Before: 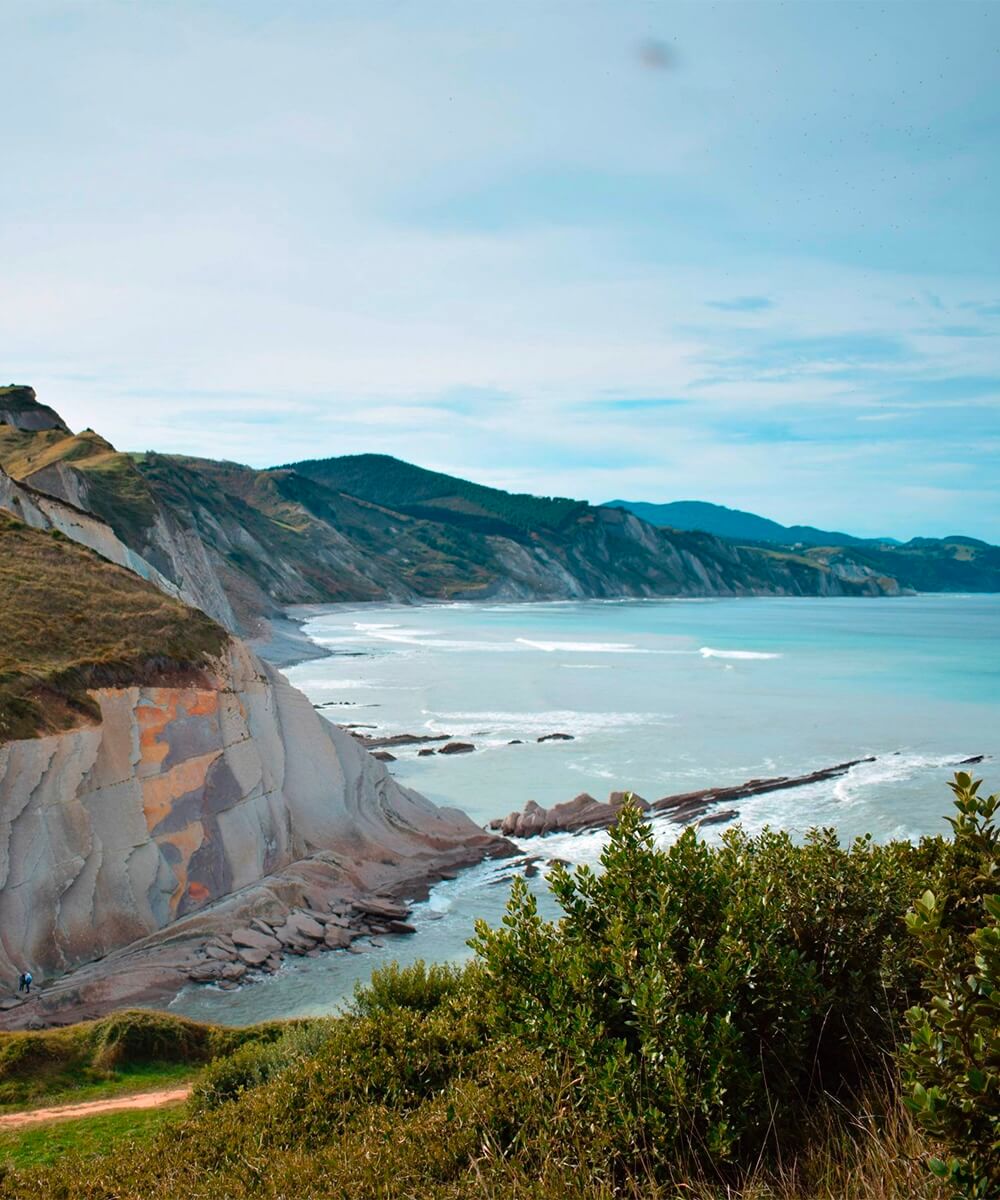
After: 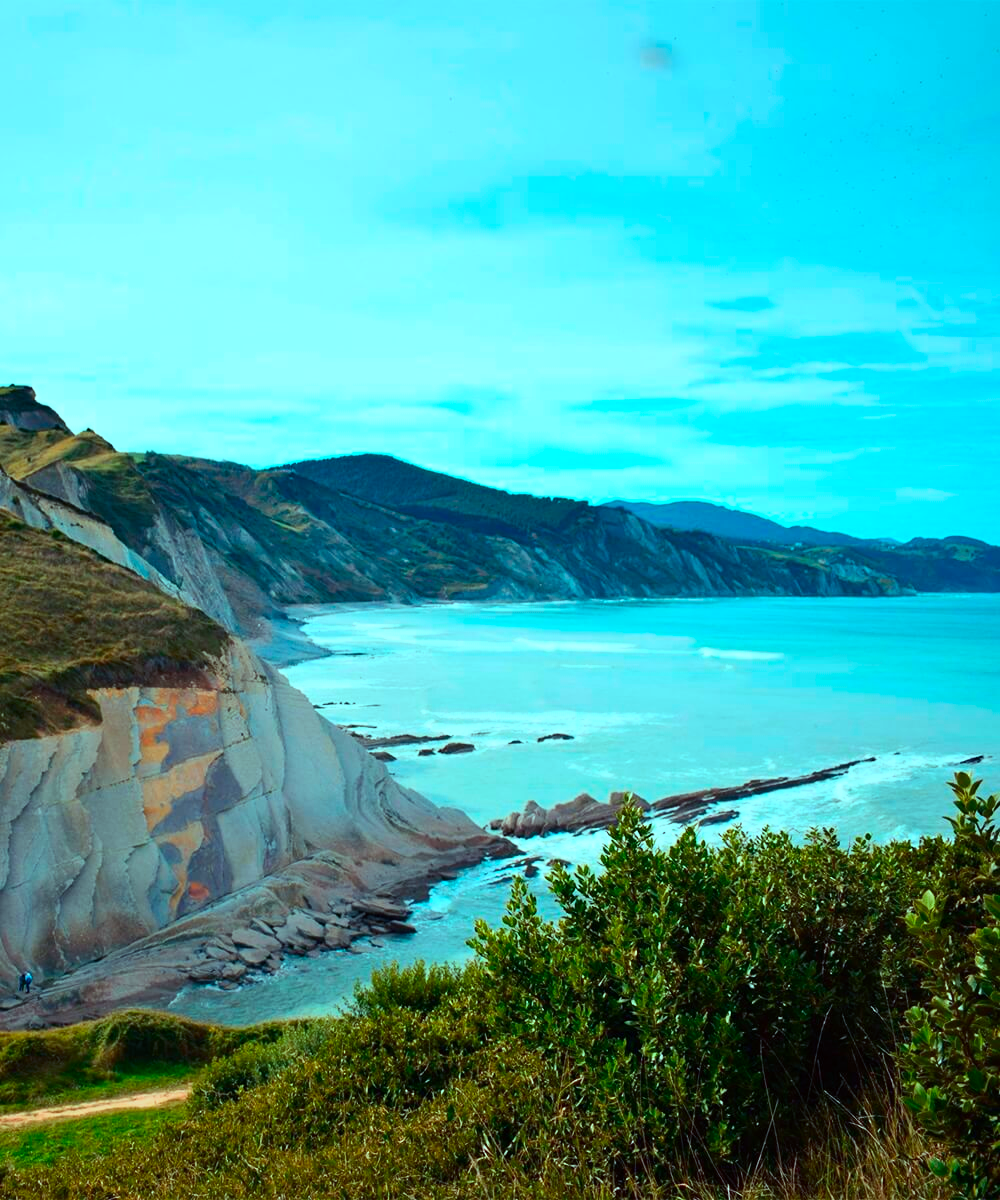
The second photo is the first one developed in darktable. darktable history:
color balance rgb: shadows lift › chroma 7.23%, shadows lift › hue 246.48°, highlights gain › chroma 5.38%, highlights gain › hue 196.93°, white fulcrum 1 EV
contrast brightness saturation: contrast 0.16, saturation 0.32
